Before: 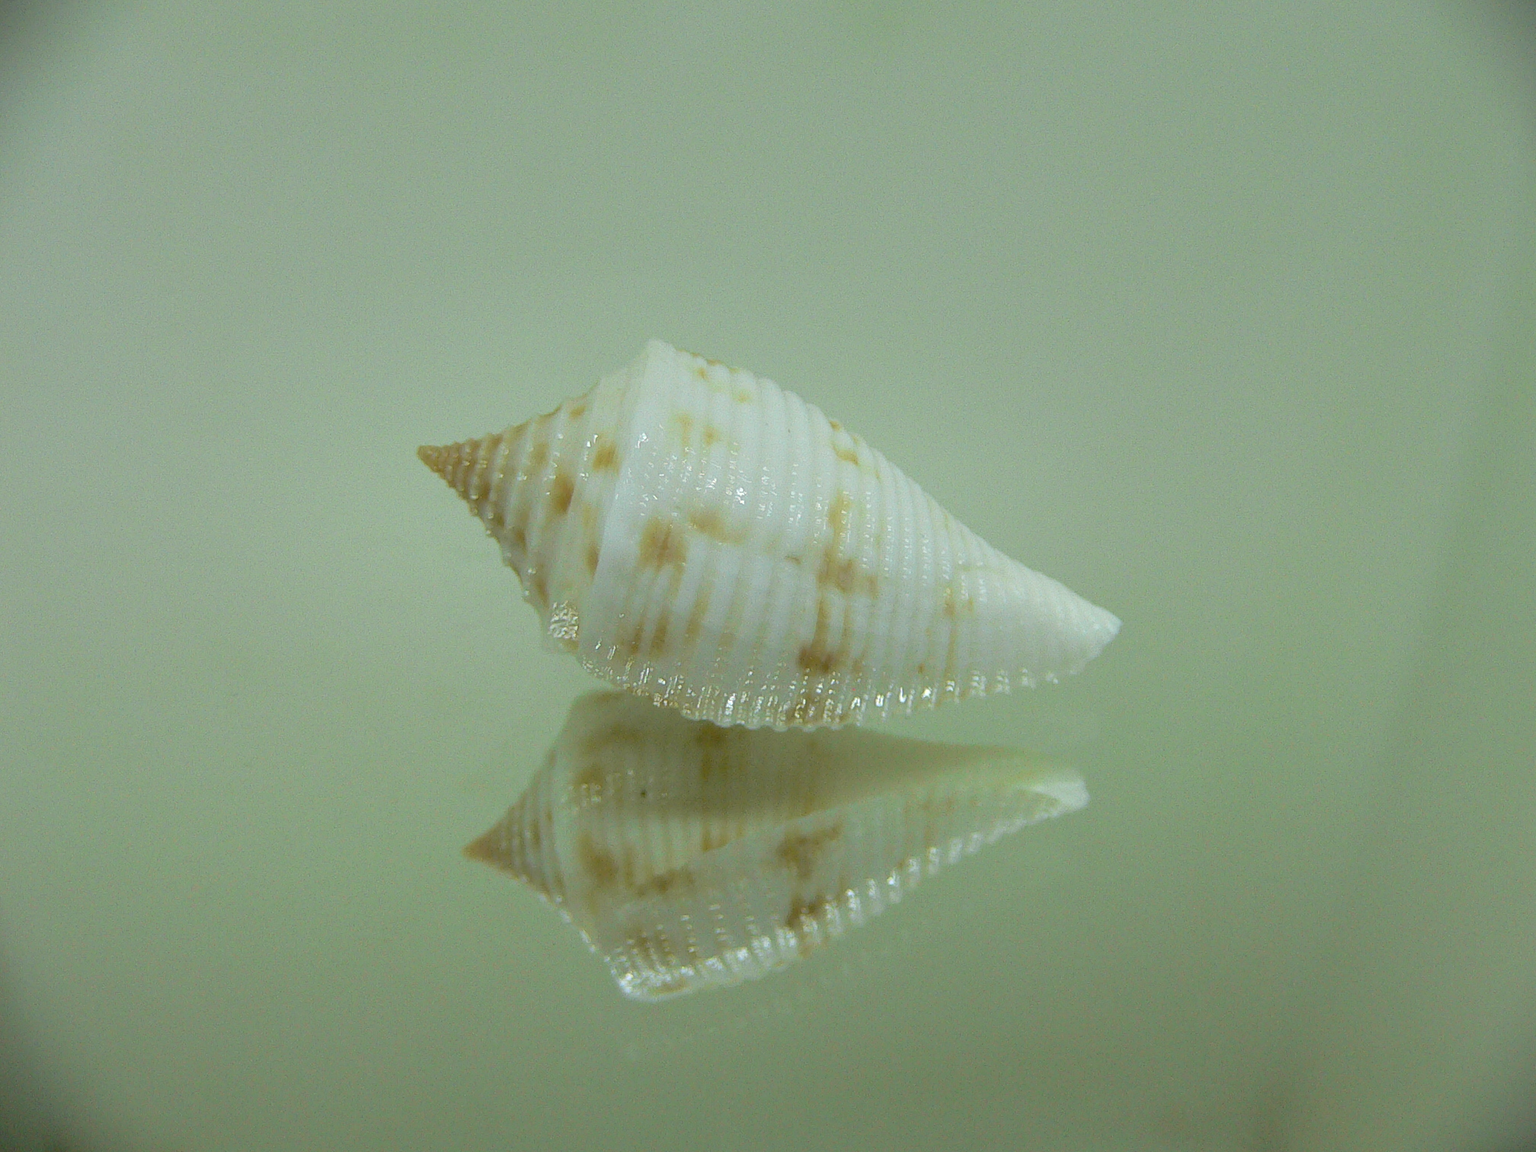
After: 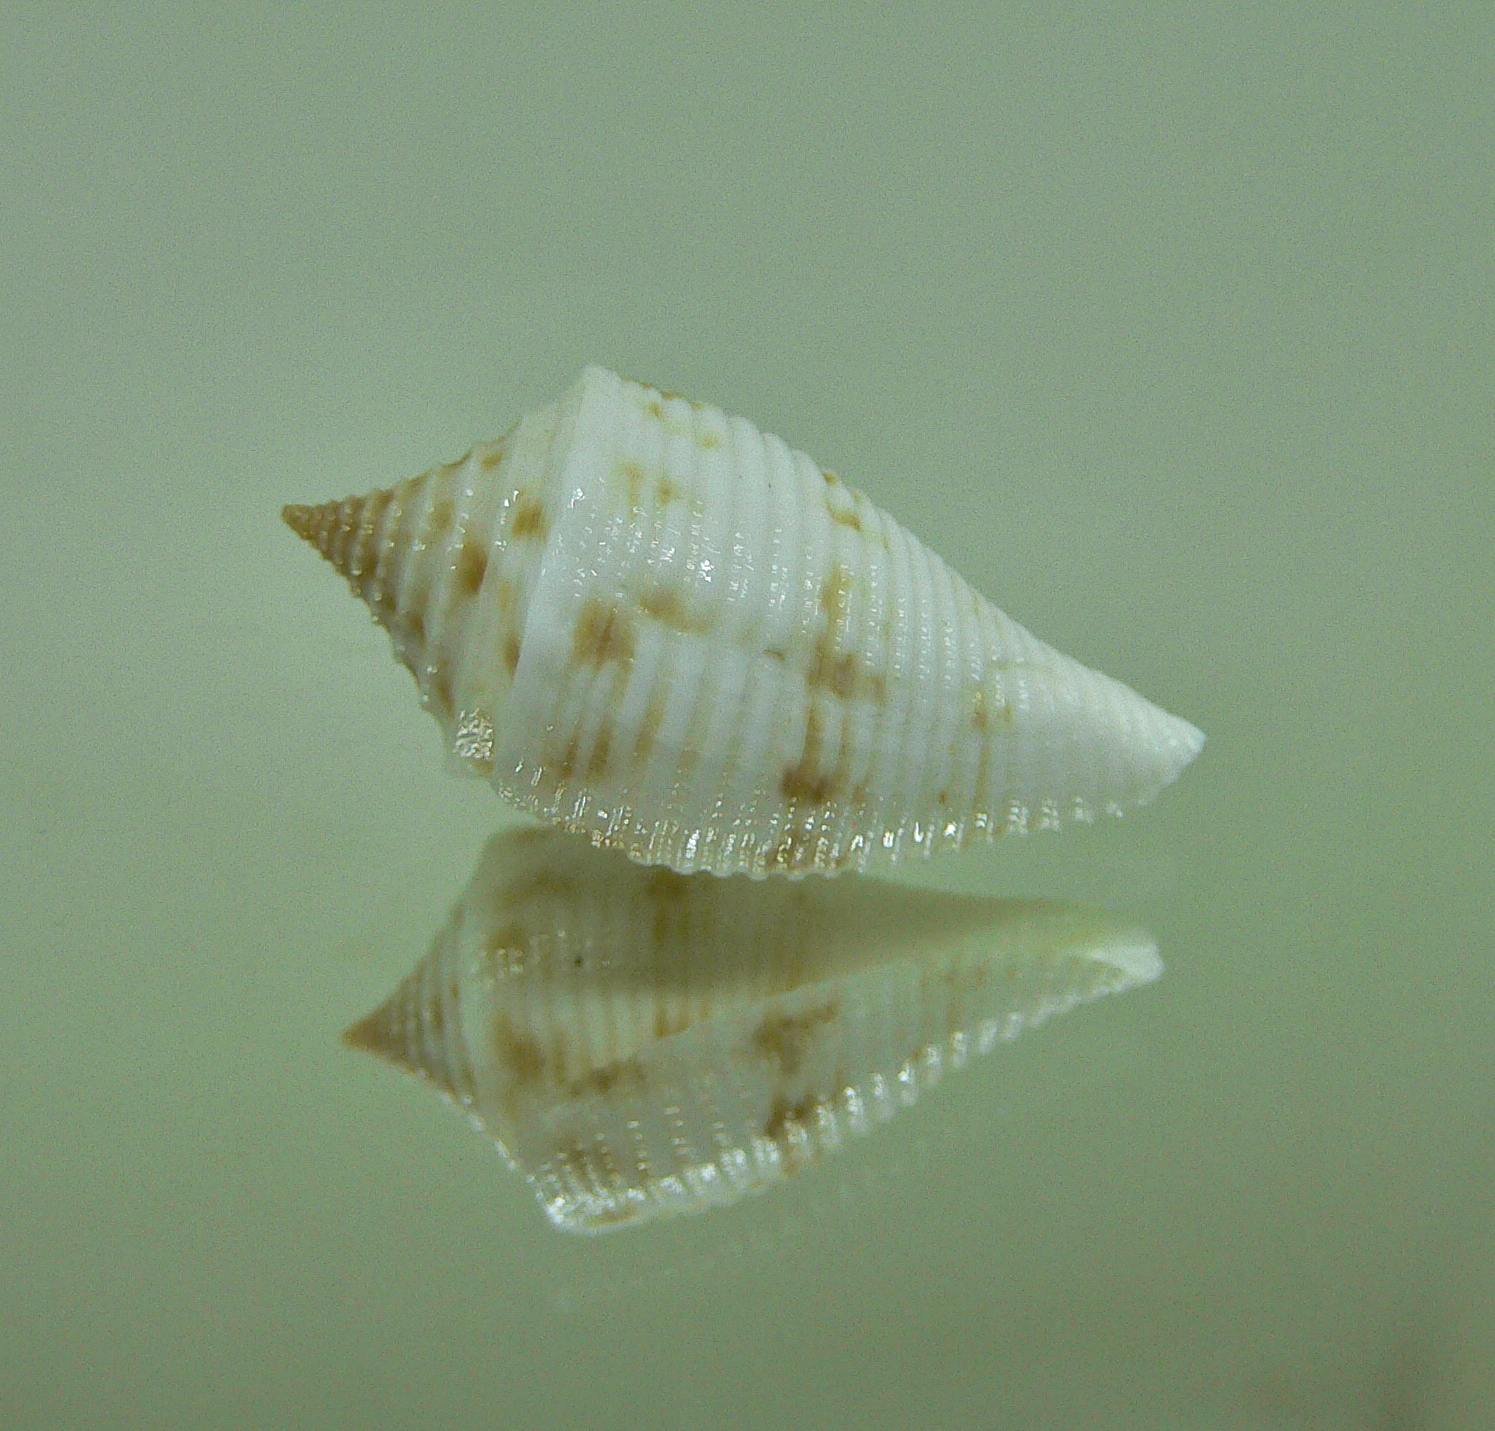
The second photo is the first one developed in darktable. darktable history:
color correction: highlights b* -0.012
crop and rotate: left 13.228%, top 5.306%, right 12.594%
local contrast: mode bilateral grid, contrast 20, coarseness 50, detail 119%, midtone range 0.2
shadows and highlights: shadows 52.58, soften with gaussian
